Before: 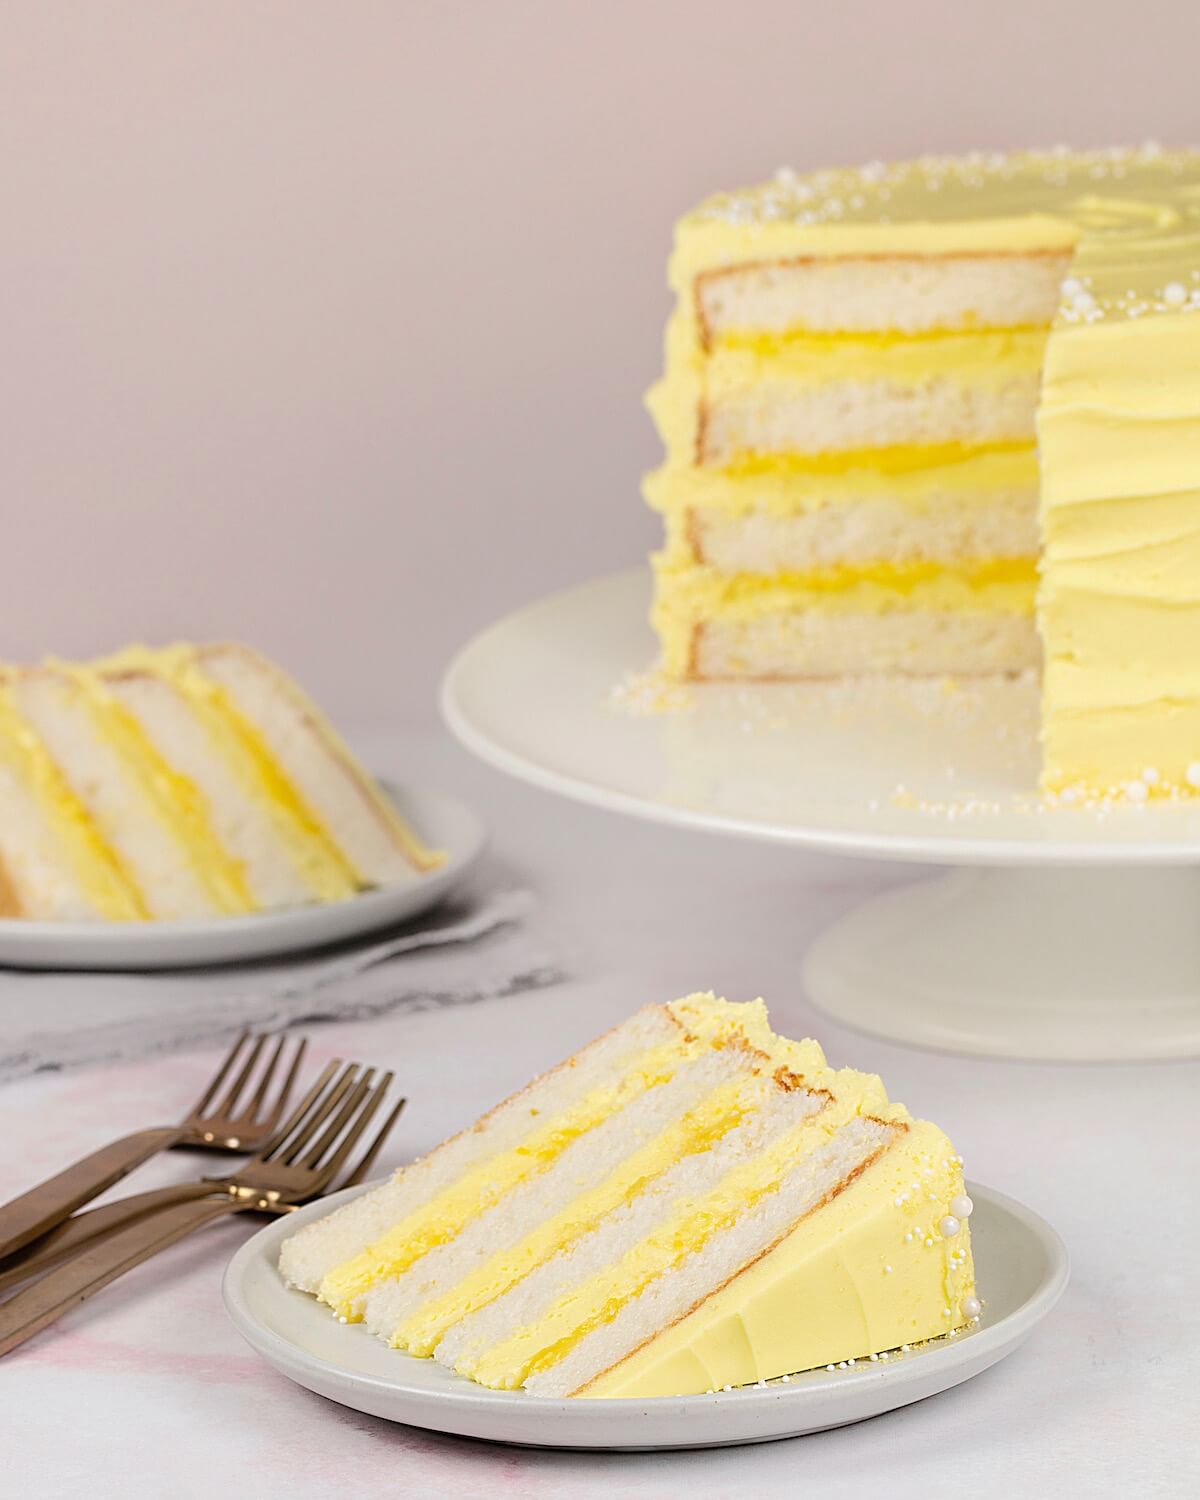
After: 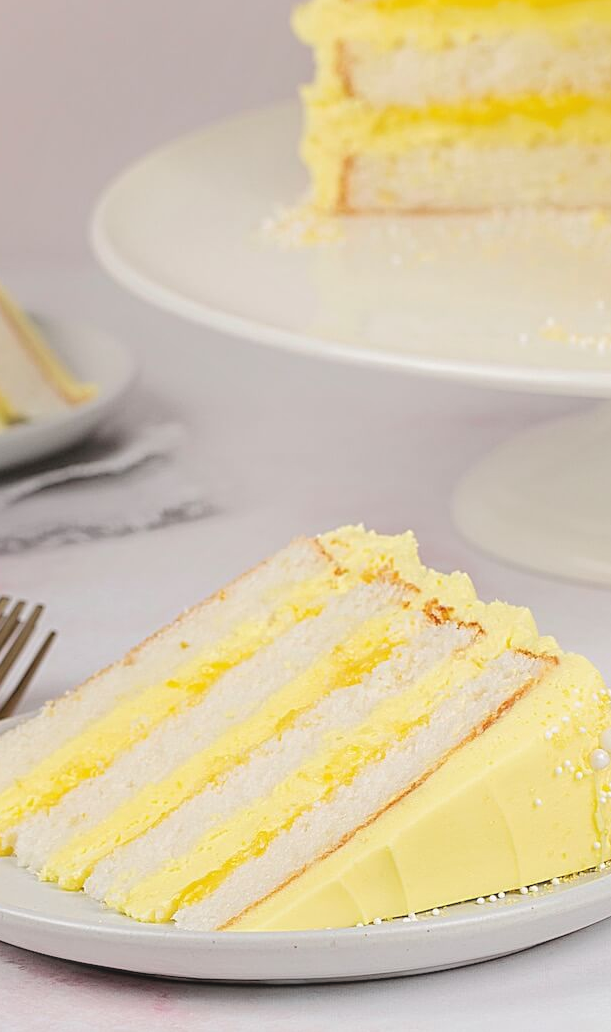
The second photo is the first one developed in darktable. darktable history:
contrast equalizer: y [[0.439, 0.44, 0.442, 0.457, 0.493, 0.498], [0.5 ×6], [0.5 ×6], [0 ×6], [0 ×6]], mix 0.76
crop and rotate: left 29.237%, top 31.152%, right 19.807%
